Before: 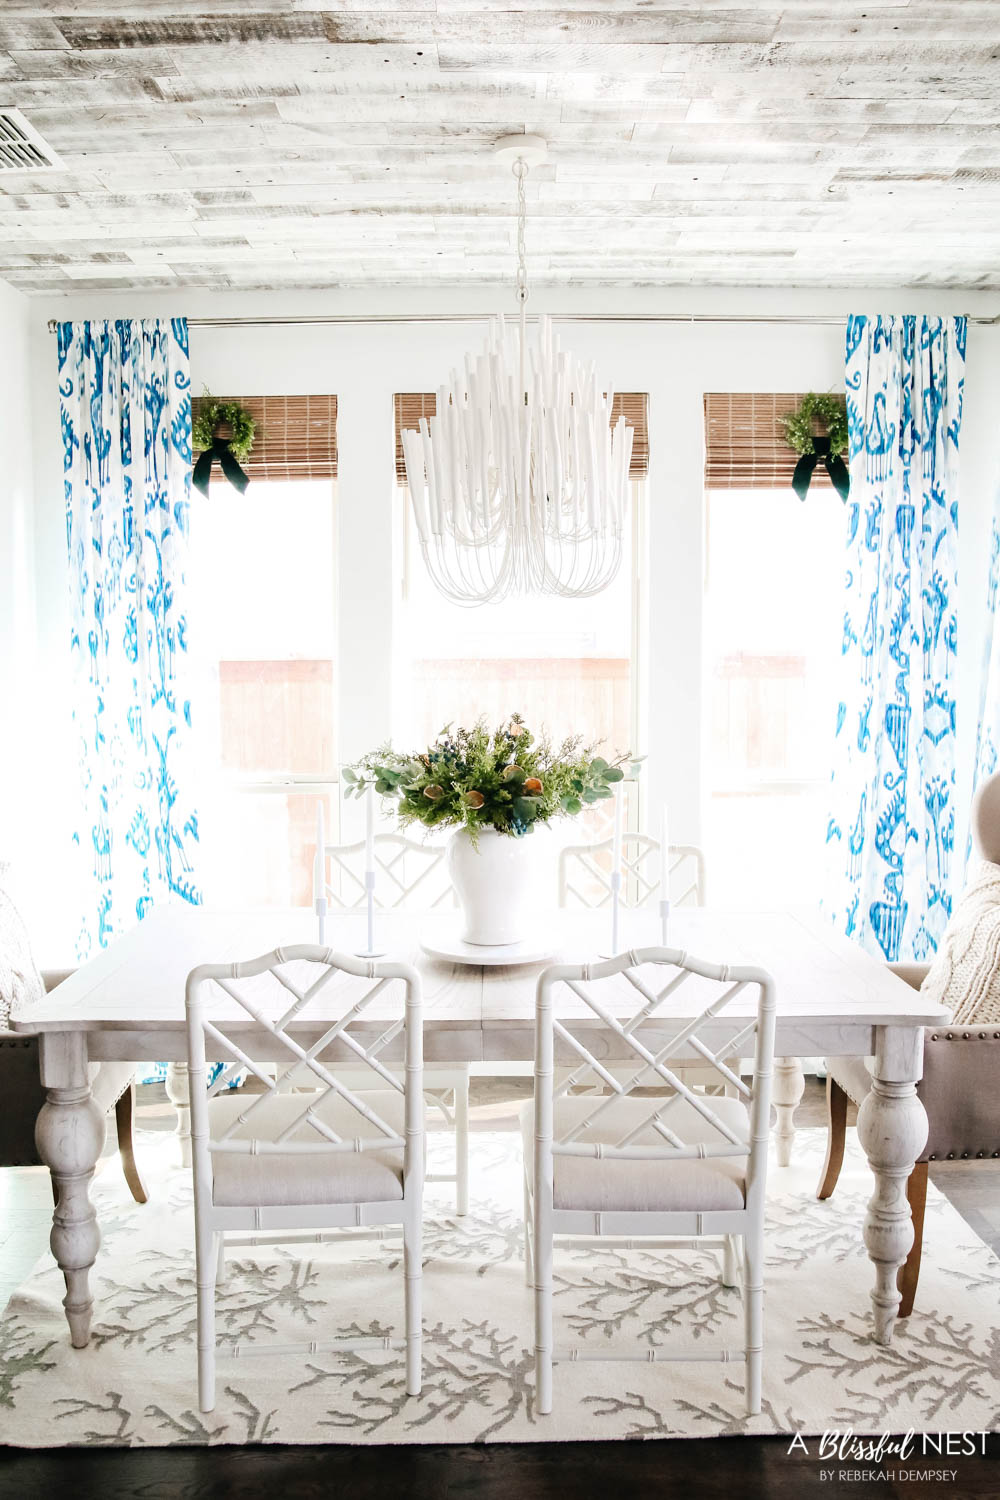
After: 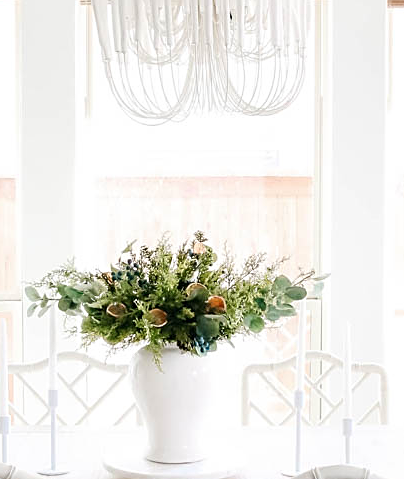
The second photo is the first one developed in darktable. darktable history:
crop: left 31.751%, top 32.172%, right 27.8%, bottom 35.83%
sharpen: on, module defaults
